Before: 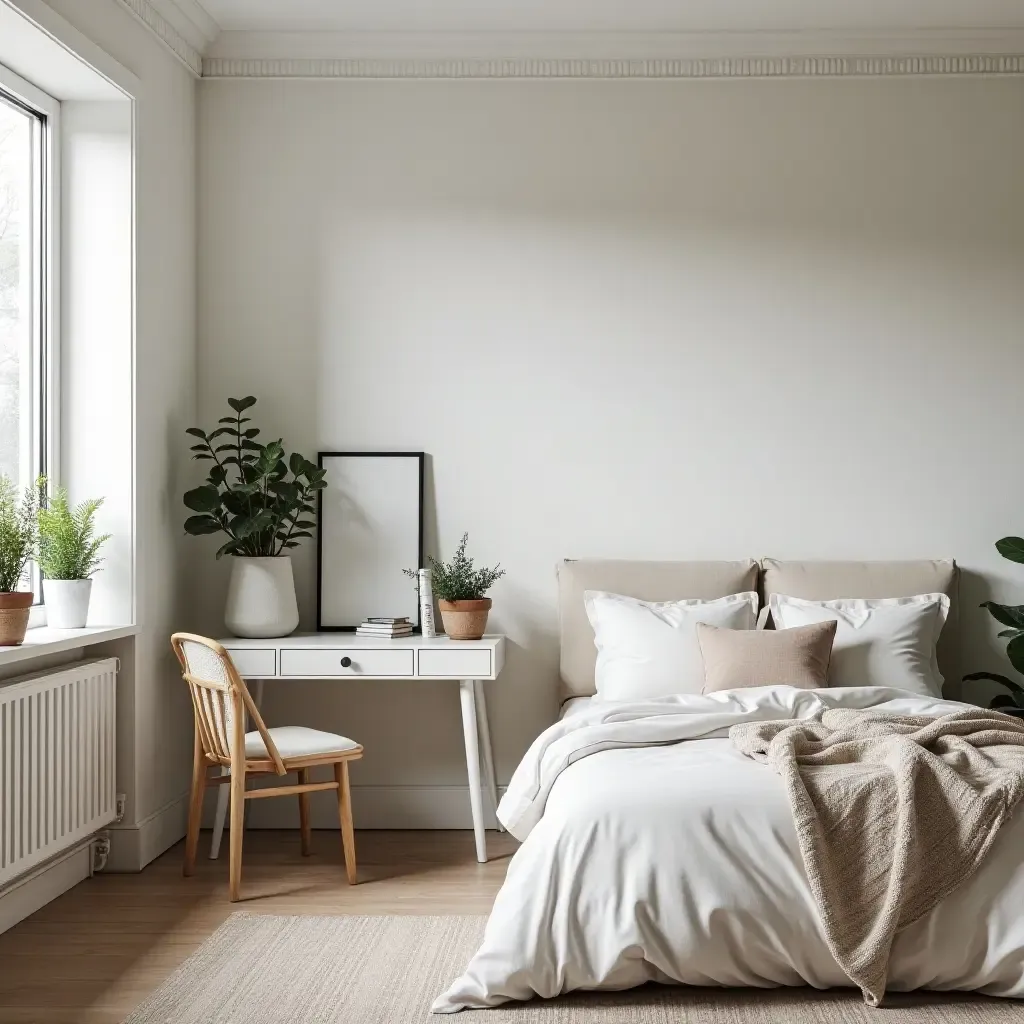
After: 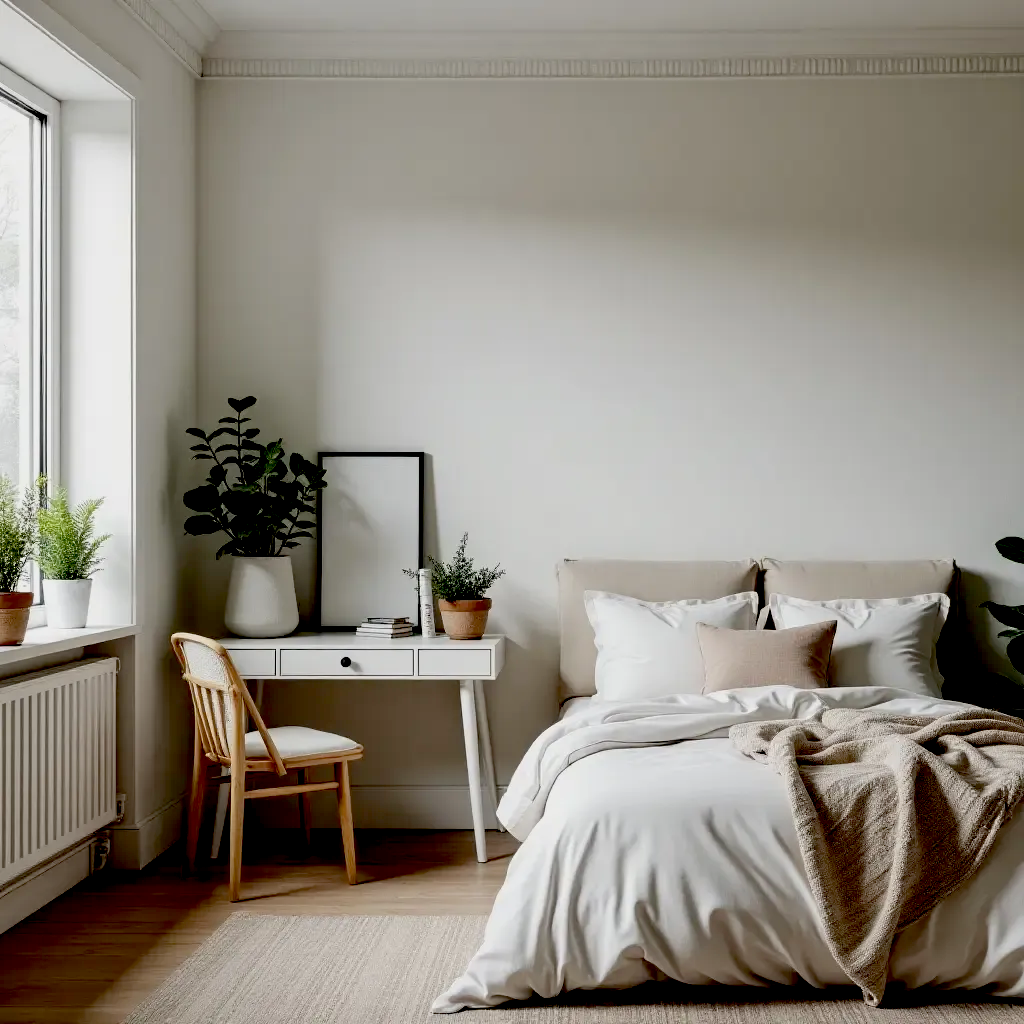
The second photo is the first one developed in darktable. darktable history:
exposure: black level correction 0.045, exposure -0.23 EV, compensate exposure bias true, compensate highlight preservation false
